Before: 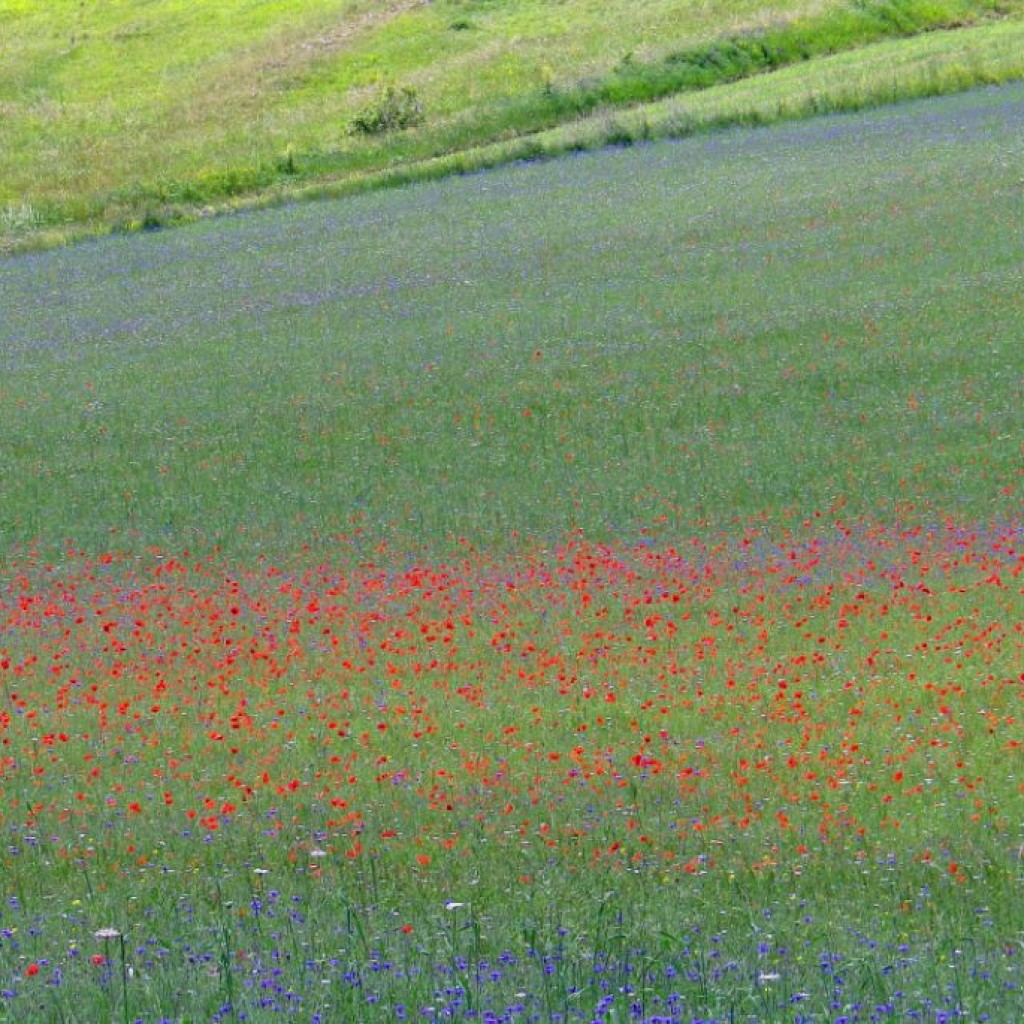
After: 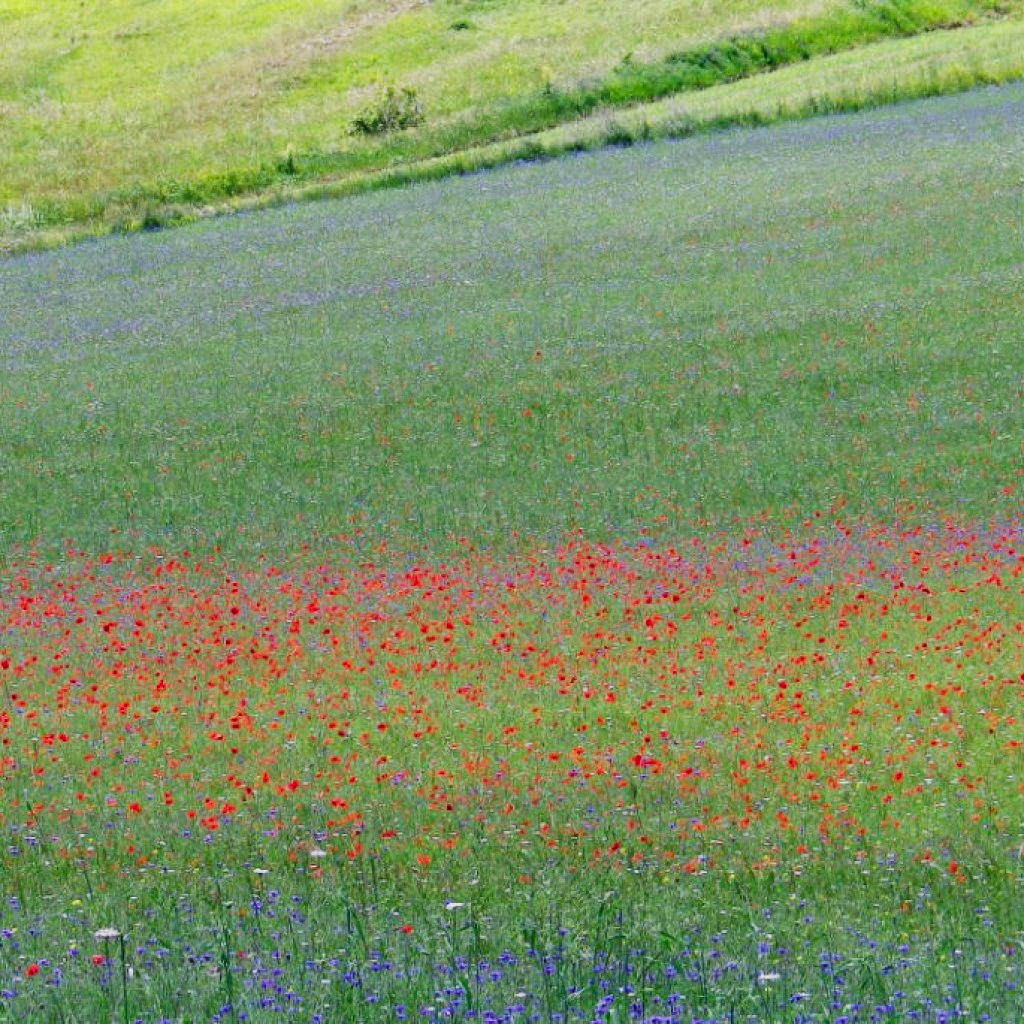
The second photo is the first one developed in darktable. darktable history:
sigmoid: contrast 1.7, skew 0.1, preserve hue 0%, red attenuation 0.1, red rotation 0.035, green attenuation 0.1, green rotation -0.017, blue attenuation 0.15, blue rotation -0.052, base primaries Rec2020
exposure: black level correction -0.005, exposure 0.054 EV, compensate highlight preservation false
